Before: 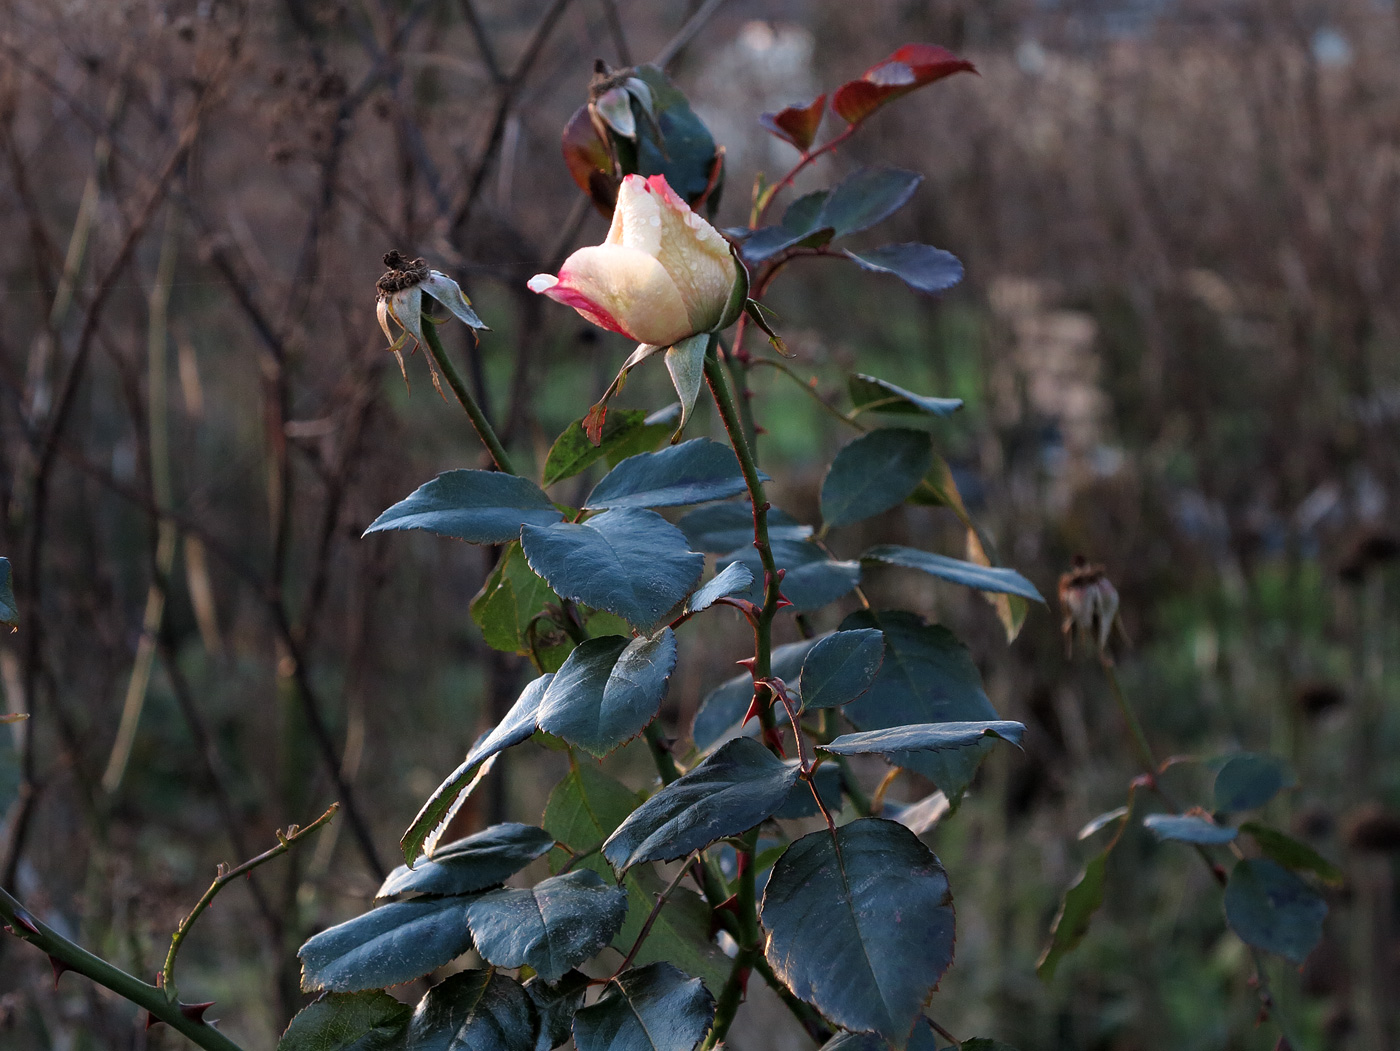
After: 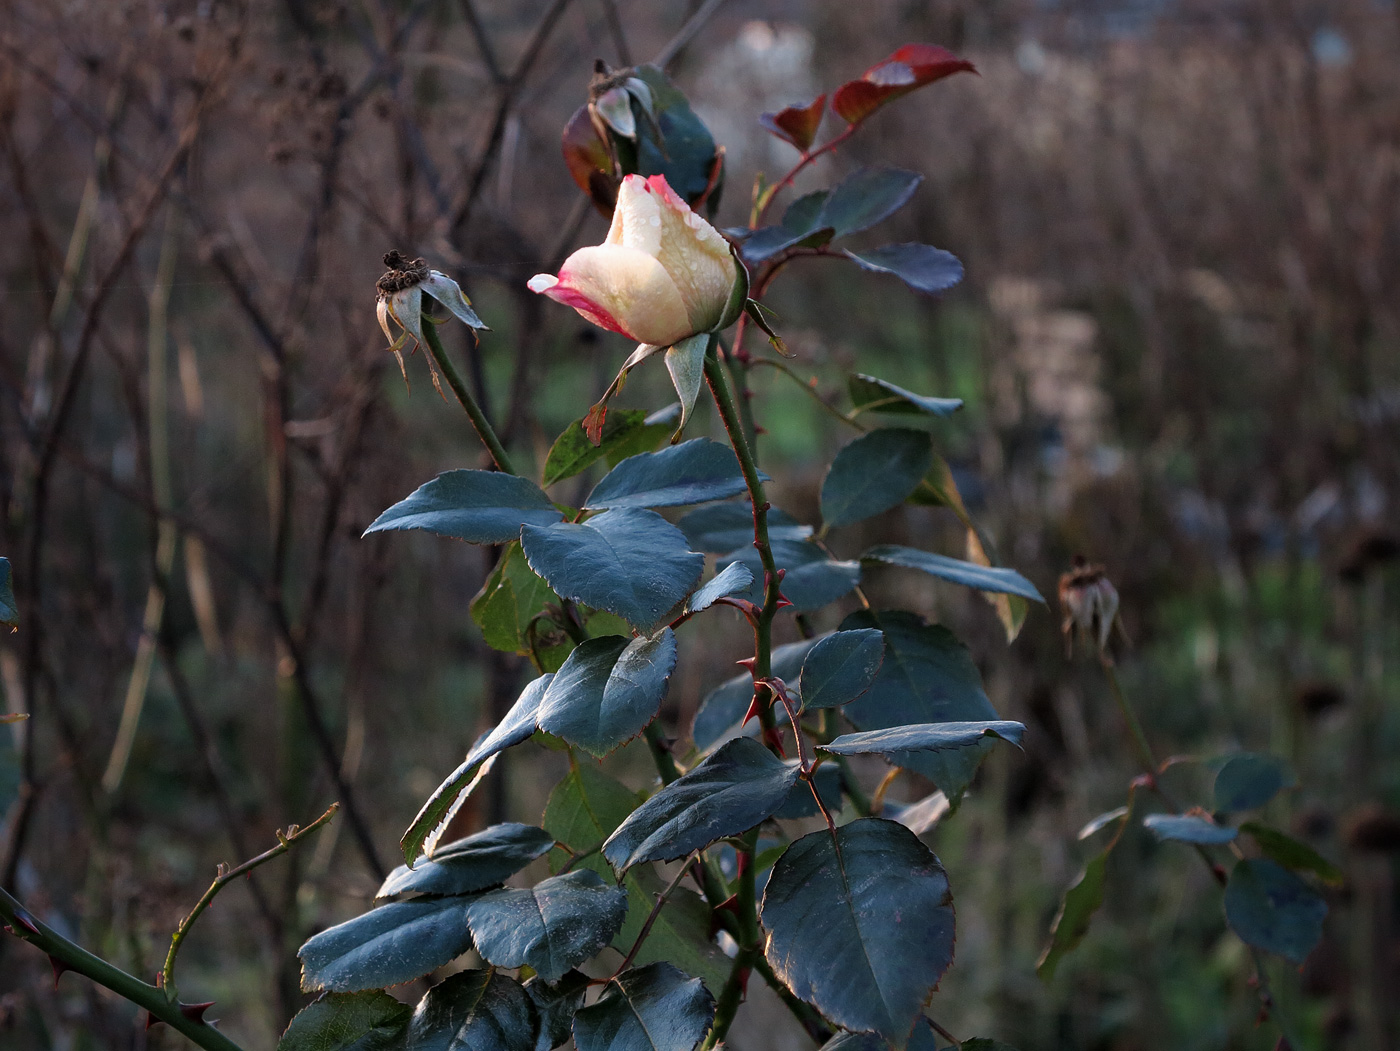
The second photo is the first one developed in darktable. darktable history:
exposure: exposure -0.057 EV, compensate exposure bias true, compensate highlight preservation false
vignetting: saturation 0.373
